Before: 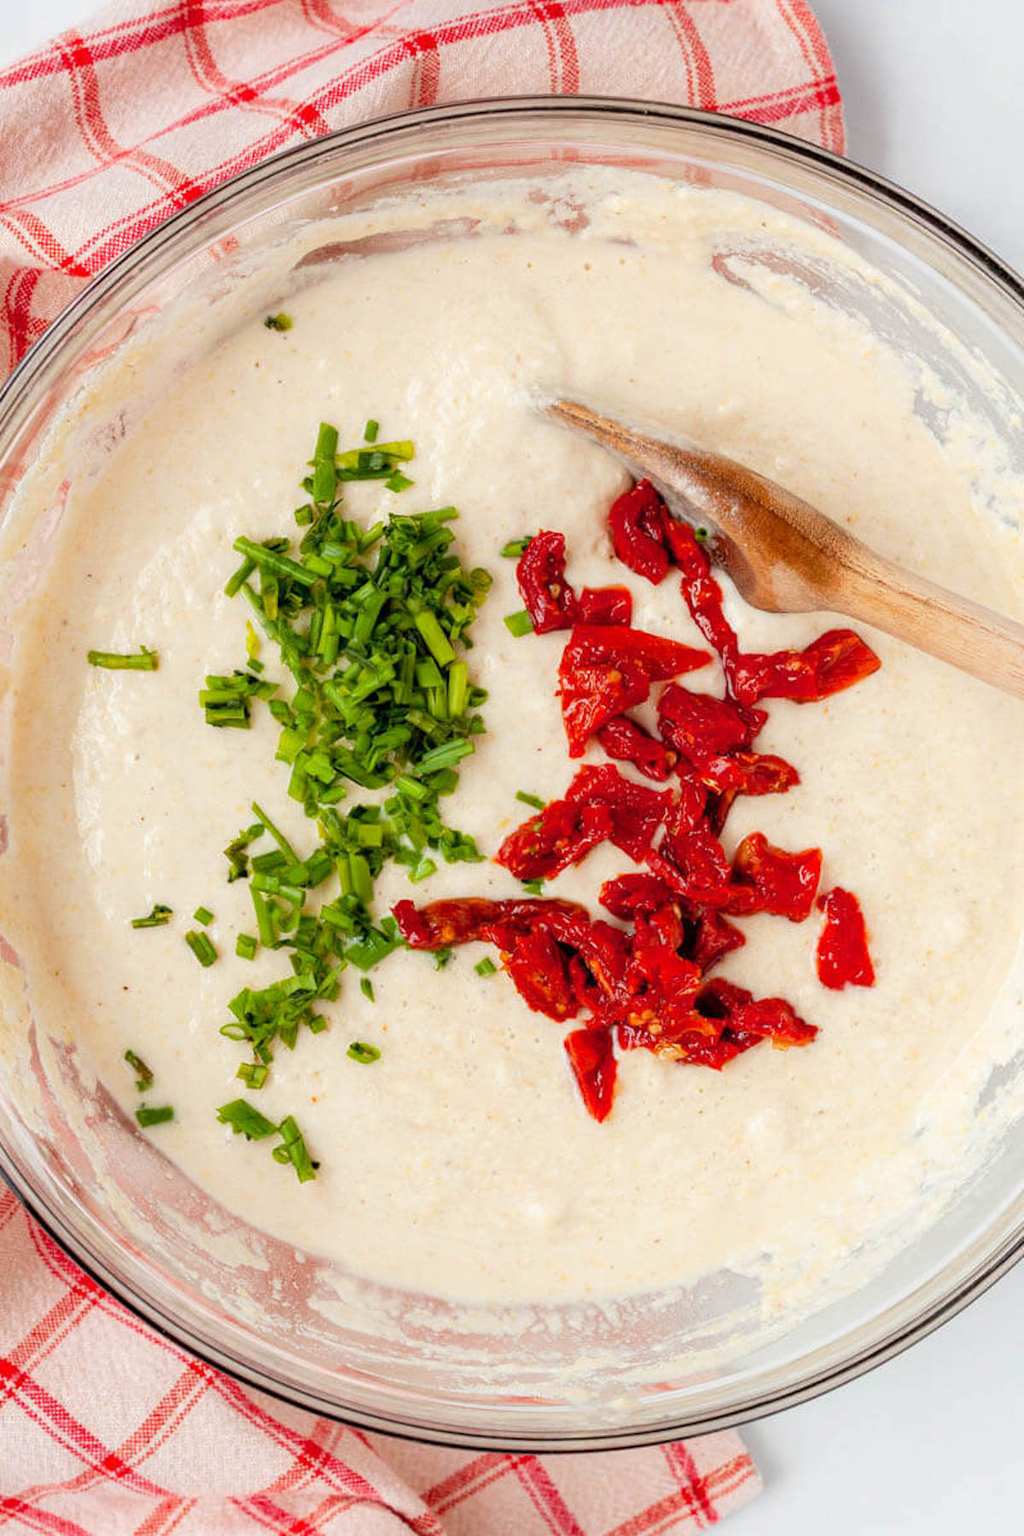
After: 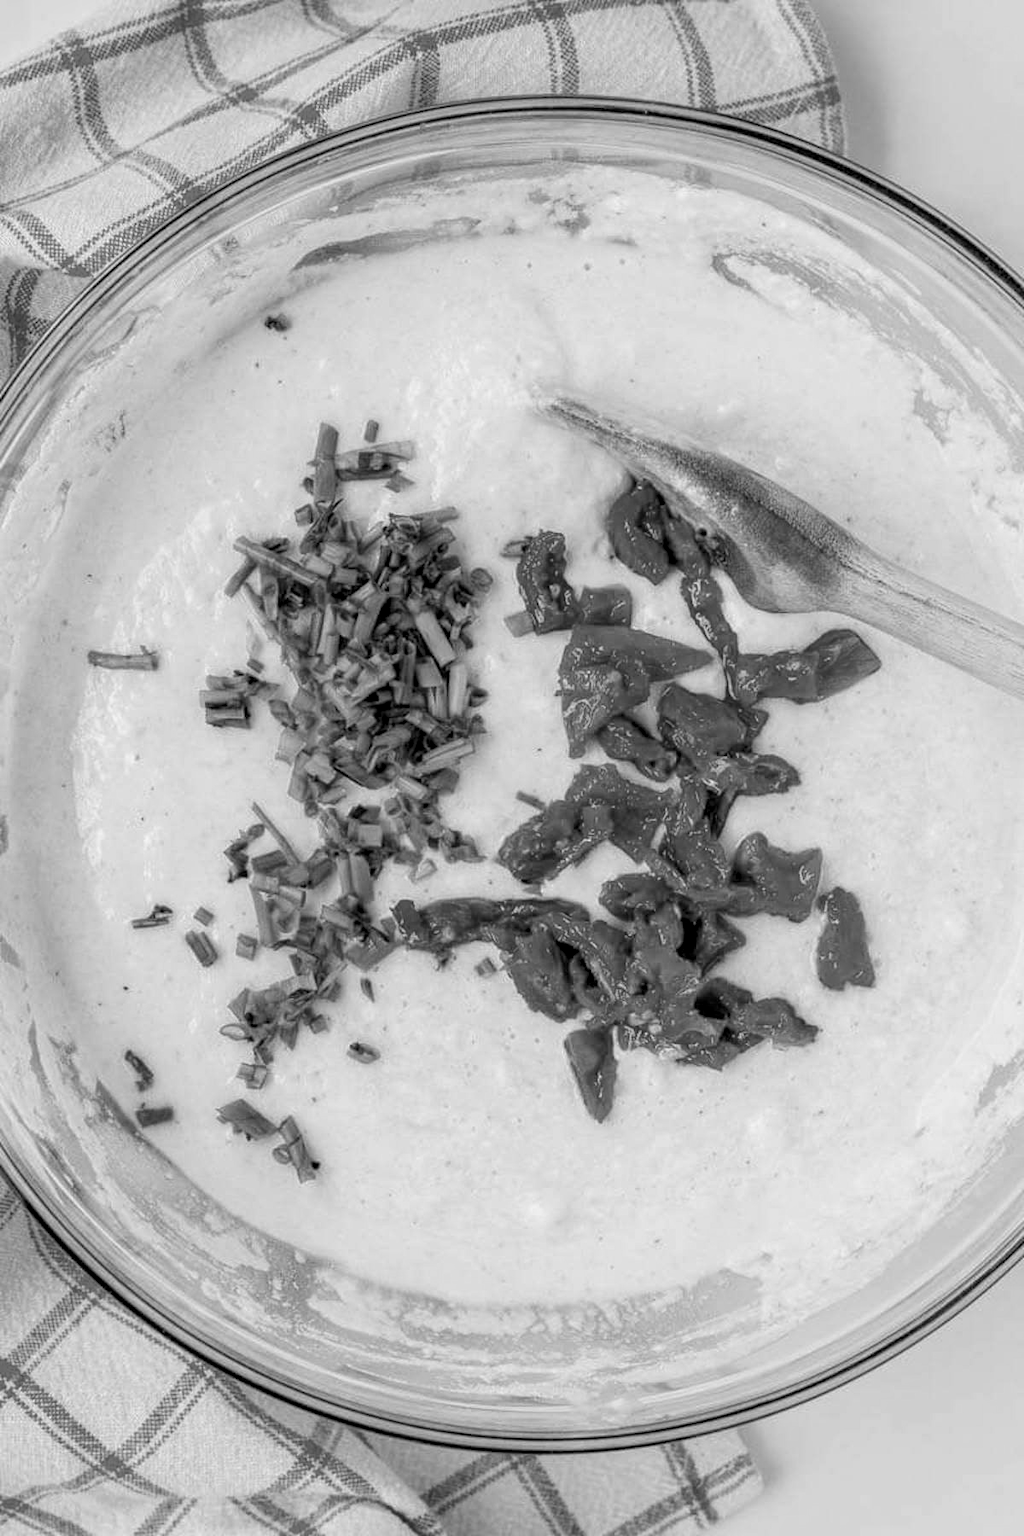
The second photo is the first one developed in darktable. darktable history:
local contrast: on, module defaults
color balance rgb: perceptual saturation grading › global saturation 10%
monochrome: a 26.22, b 42.67, size 0.8
